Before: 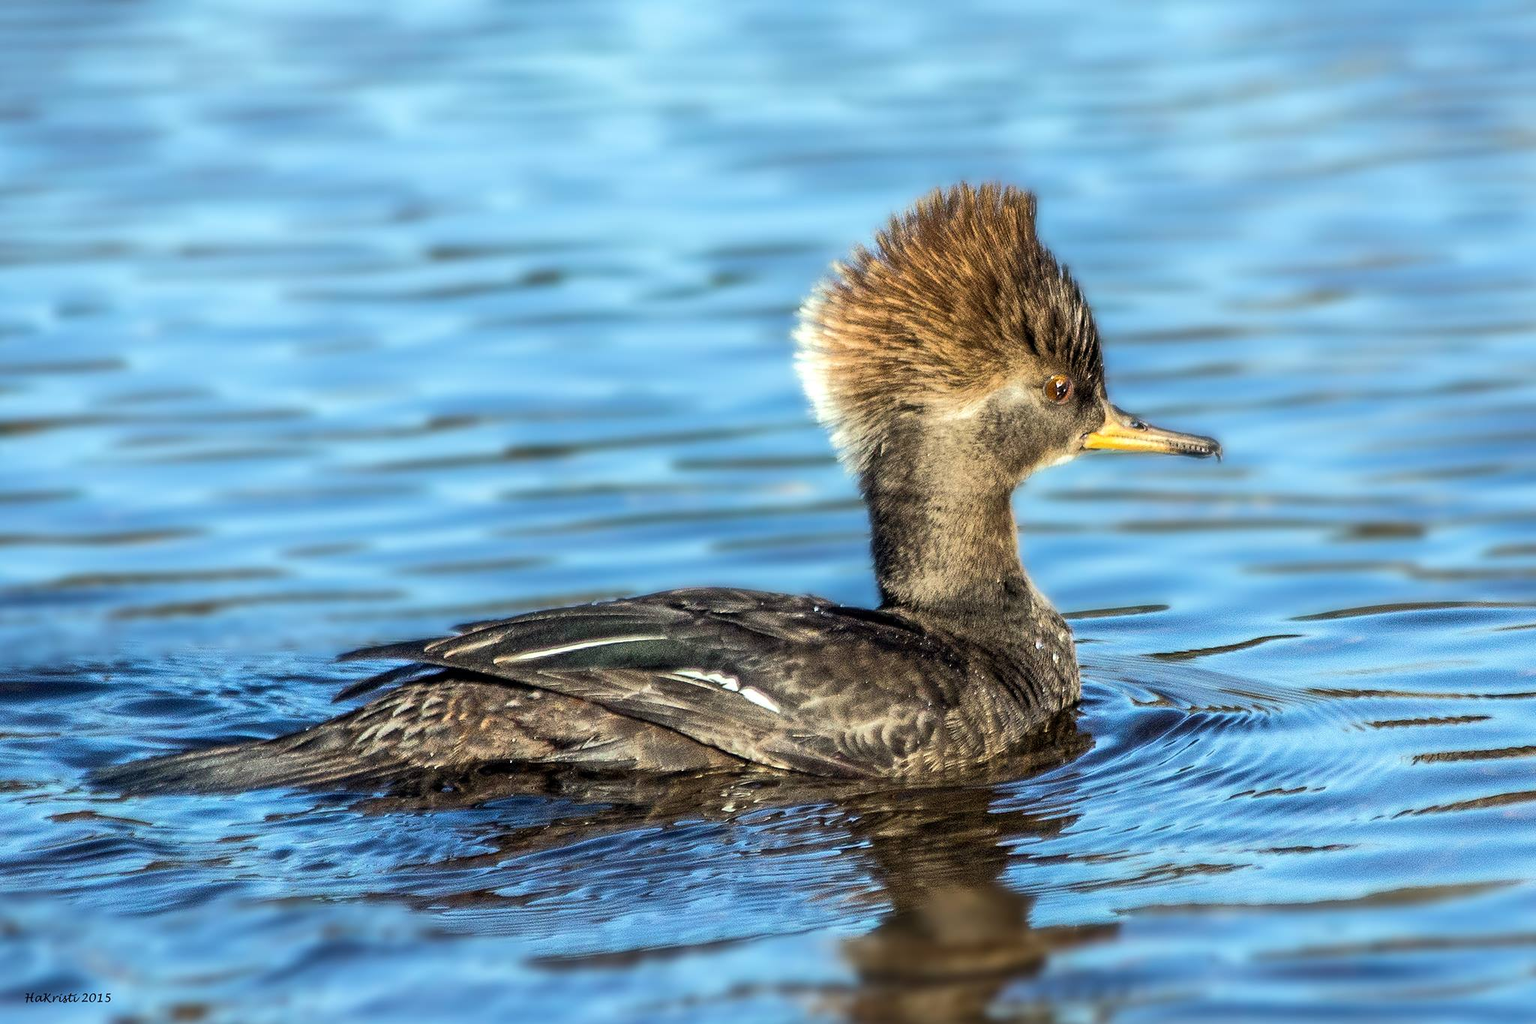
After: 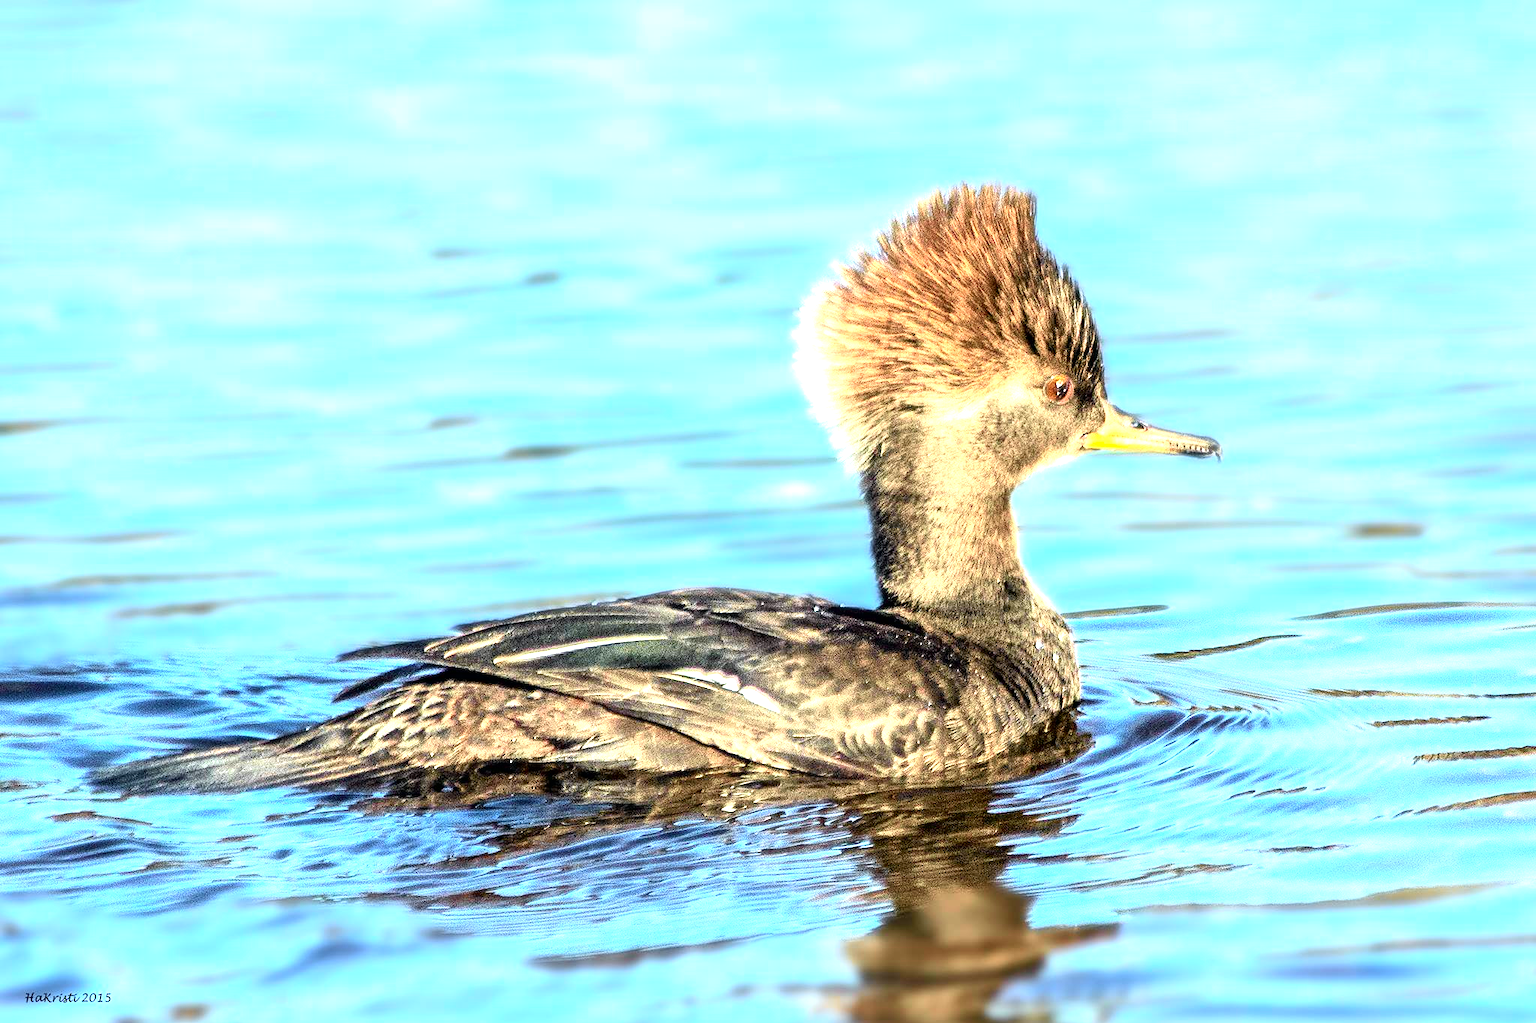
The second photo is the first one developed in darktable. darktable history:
tone equalizer: -8 EV -0.455 EV, -7 EV -0.407 EV, -6 EV -0.323 EV, -5 EV -0.195 EV, -3 EV 0.217 EV, -2 EV 0.31 EV, -1 EV 0.397 EV, +0 EV 0.437 EV
exposure: black level correction 0, exposure 1.101 EV, compensate highlight preservation false
tone curve: curves: ch0 [(0, 0) (0.058, 0.027) (0.214, 0.183) (0.304, 0.288) (0.522, 0.549) (0.658, 0.7) (0.741, 0.775) (0.844, 0.866) (0.986, 0.957)]; ch1 [(0, 0) (0.172, 0.123) (0.312, 0.296) (0.437, 0.429) (0.471, 0.469) (0.502, 0.5) (0.513, 0.515) (0.572, 0.603) (0.617, 0.653) (0.68, 0.724) (0.889, 0.924) (1, 1)]; ch2 [(0, 0) (0.411, 0.424) (0.489, 0.49) (0.502, 0.5) (0.517, 0.519) (0.549, 0.578) (0.604, 0.628) (0.693, 0.686) (1, 1)], color space Lab, independent channels, preserve colors none
